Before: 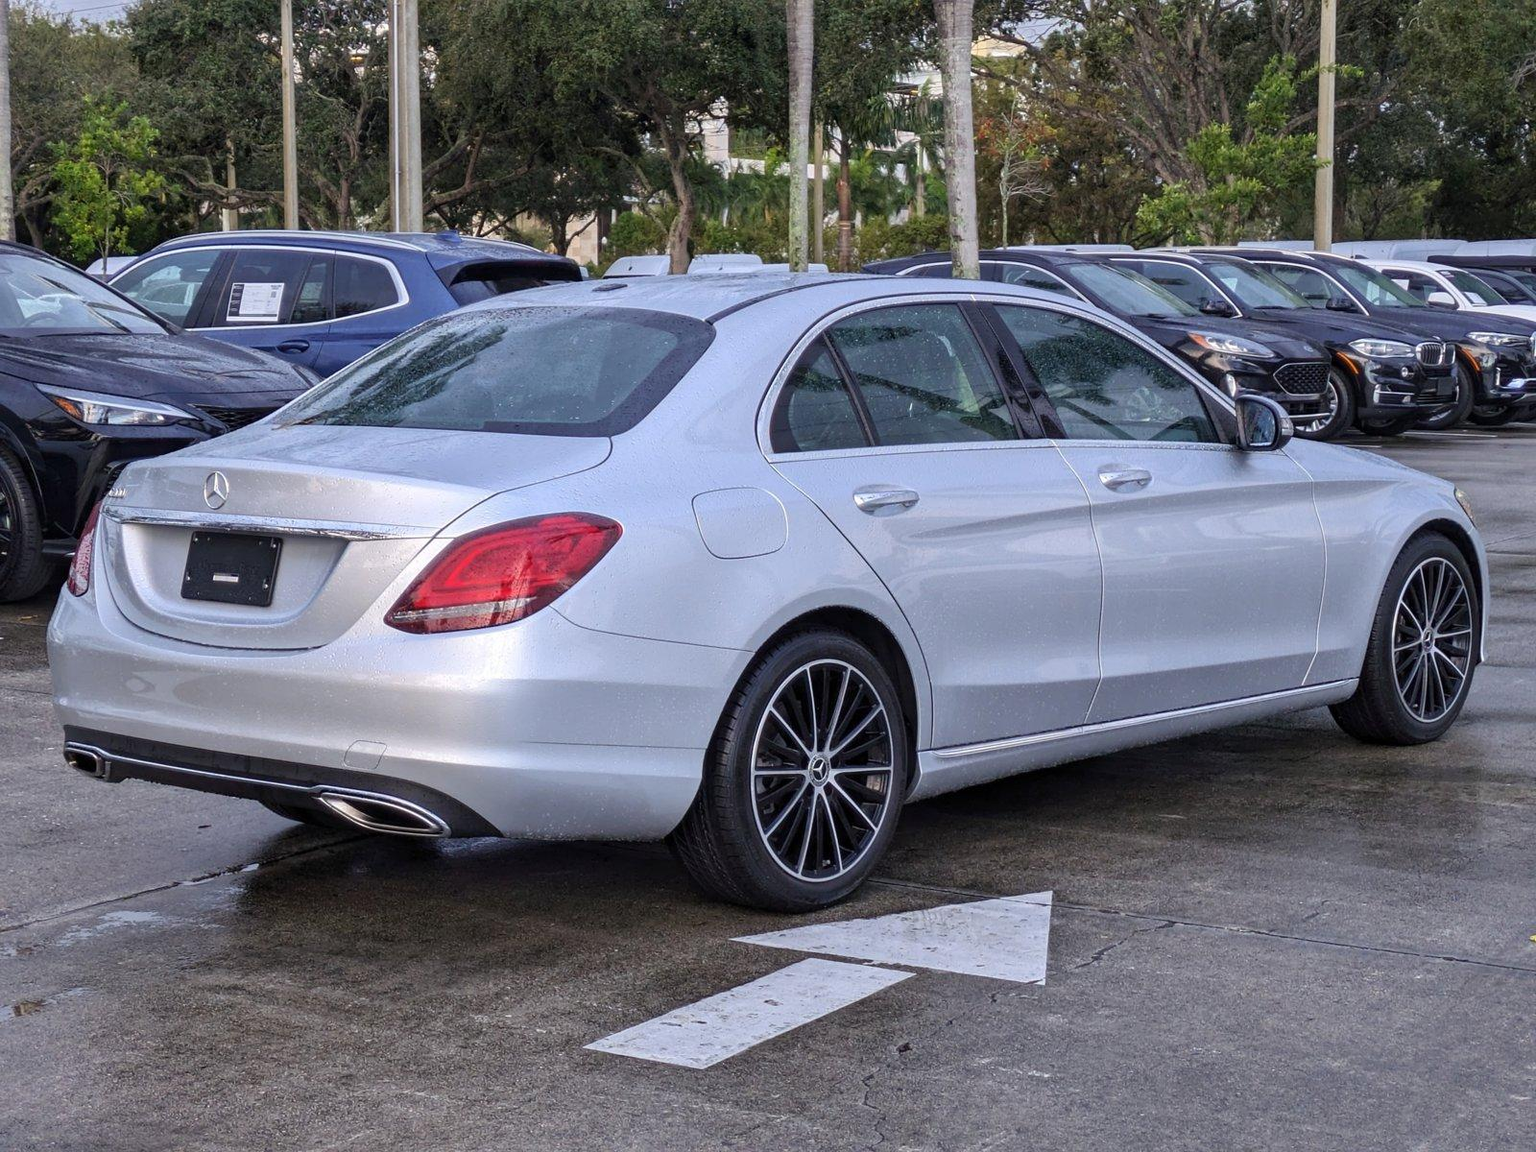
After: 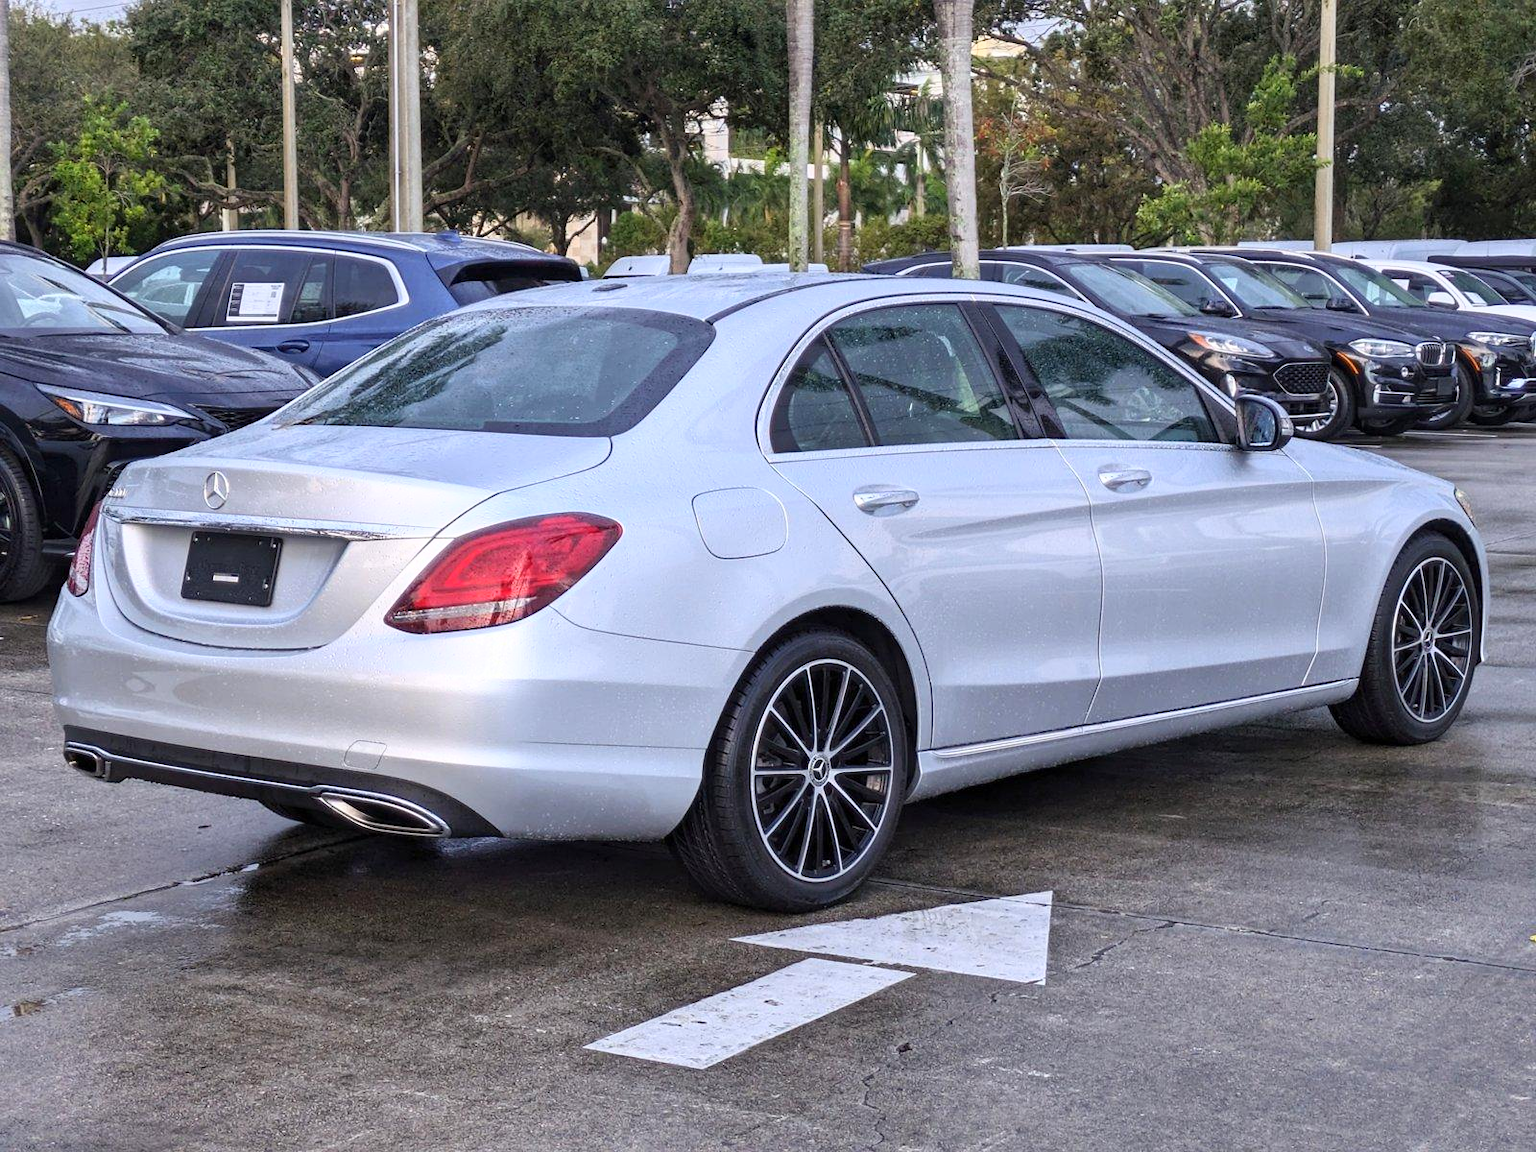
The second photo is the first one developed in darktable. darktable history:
base curve: curves: ch0 [(0, 0) (0.688, 0.865) (1, 1)]
